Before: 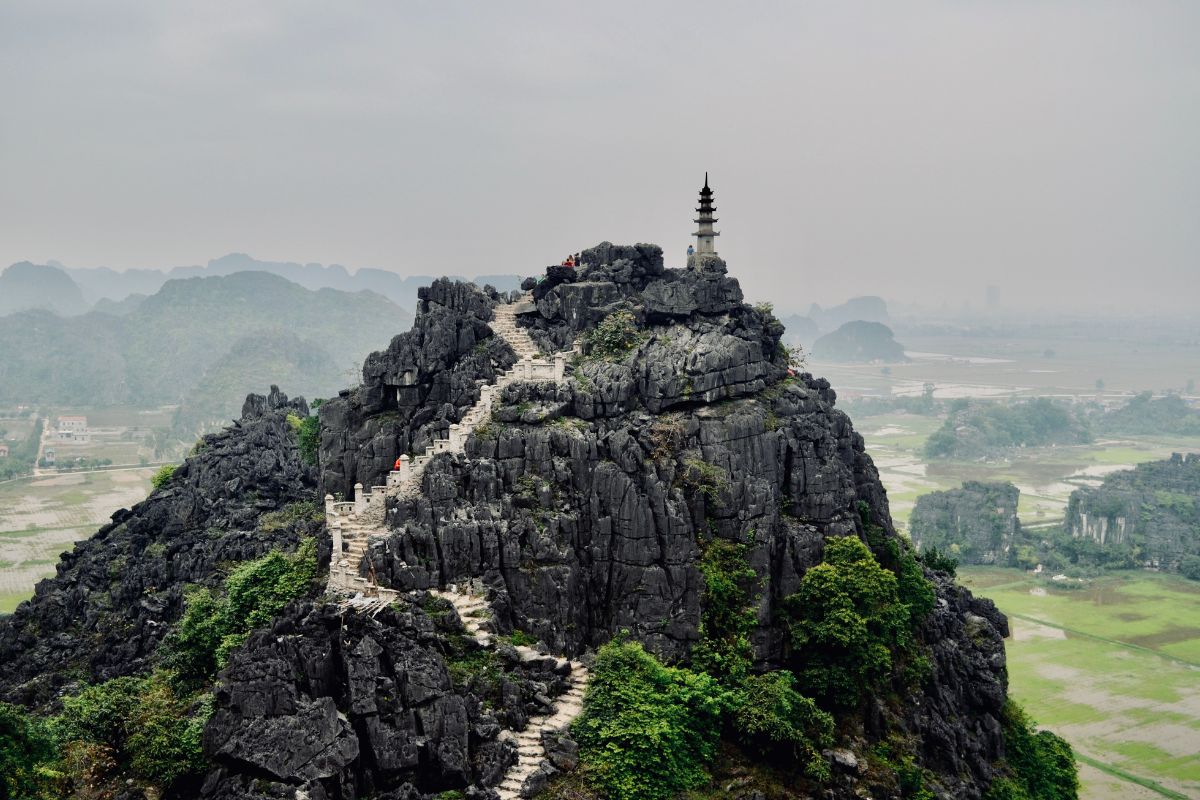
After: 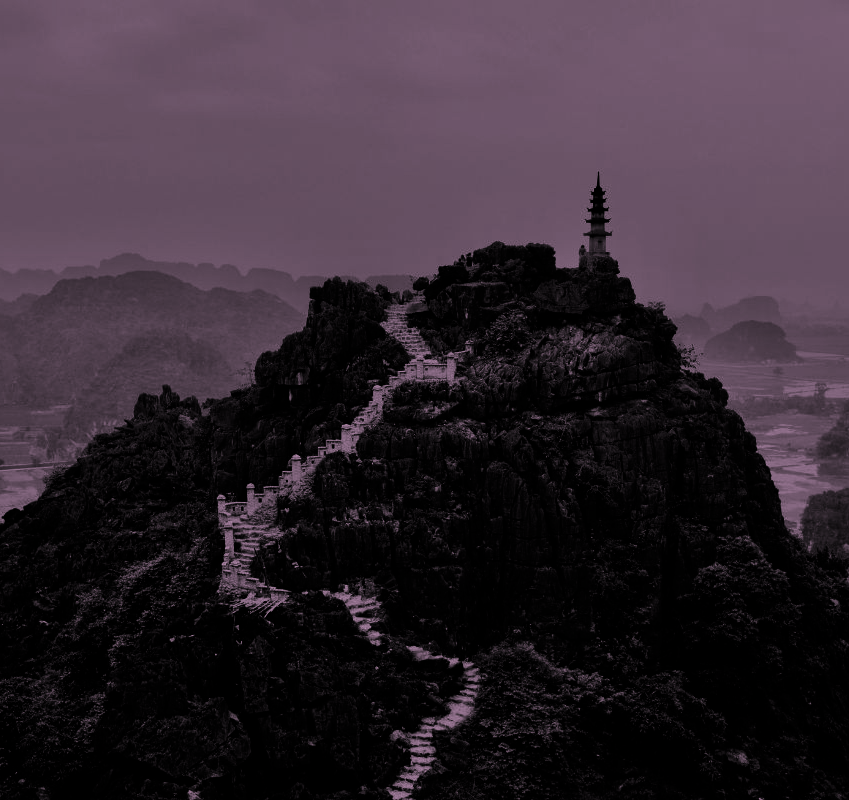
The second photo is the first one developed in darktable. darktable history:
crop and rotate: left 9.061%, right 20.142%
white balance: red 0.954, blue 1.079
exposure: black level correction -0.014, exposure -0.193 EV, compensate highlight preservation false
tone curve: curves: ch0 [(0, 0) (0.042, 0.01) (0.223, 0.123) (0.59, 0.574) (0.802, 0.868) (1, 1)], color space Lab, linked channels, preserve colors none
filmic rgb: black relative exposure -7.65 EV, white relative exposure 4.56 EV, hardness 3.61, contrast 1.05
color correction: highlights a* 19.5, highlights b* -11.53, saturation 1.69
contrast brightness saturation: contrast -0.03, brightness -0.59, saturation -1
